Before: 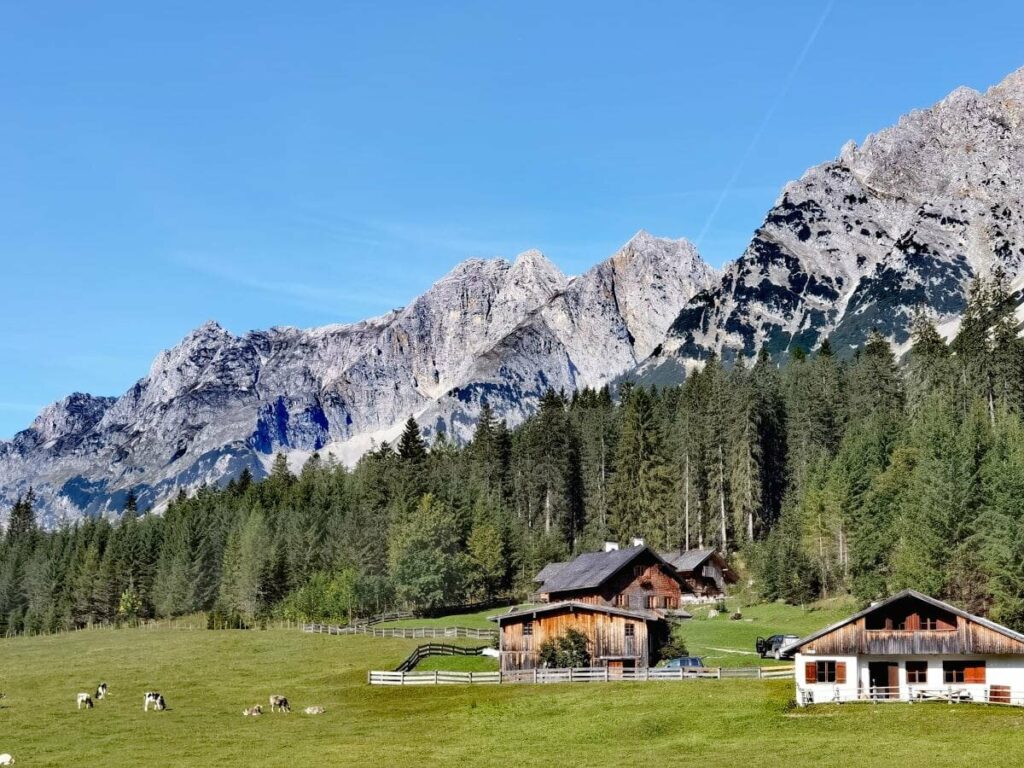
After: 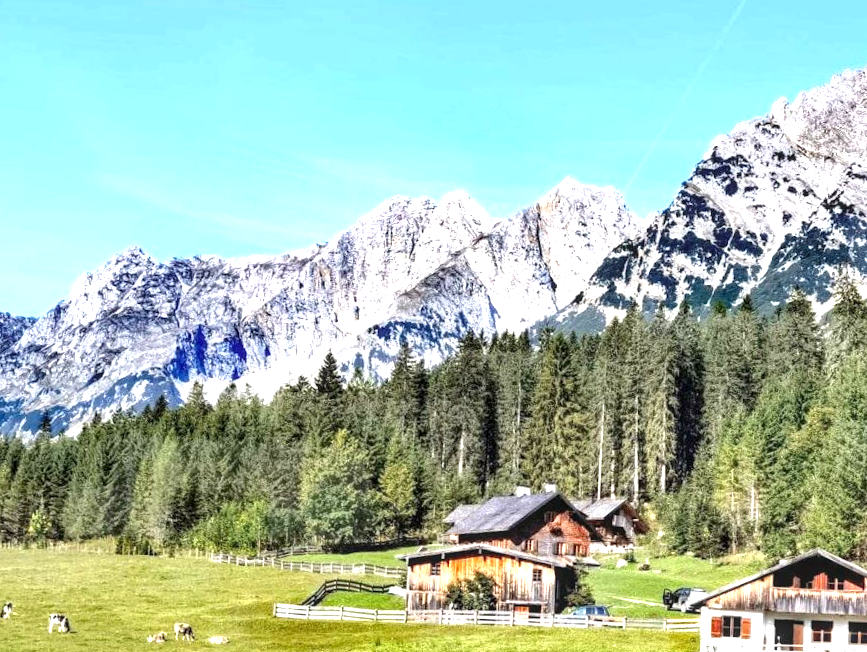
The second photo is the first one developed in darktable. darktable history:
exposure: black level correction 0, exposure 1.199 EV, compensate exposure bias true, compensate highlight preservation false
local contrast: highlights 57%, shadows 51%, detail 130%, midtone range 0.453
crop and rotate: angle -2.83°, left 5.118%, top 5.203%, right 4.737%, bottom 4.349%
tone equalizer: on, module defaults
